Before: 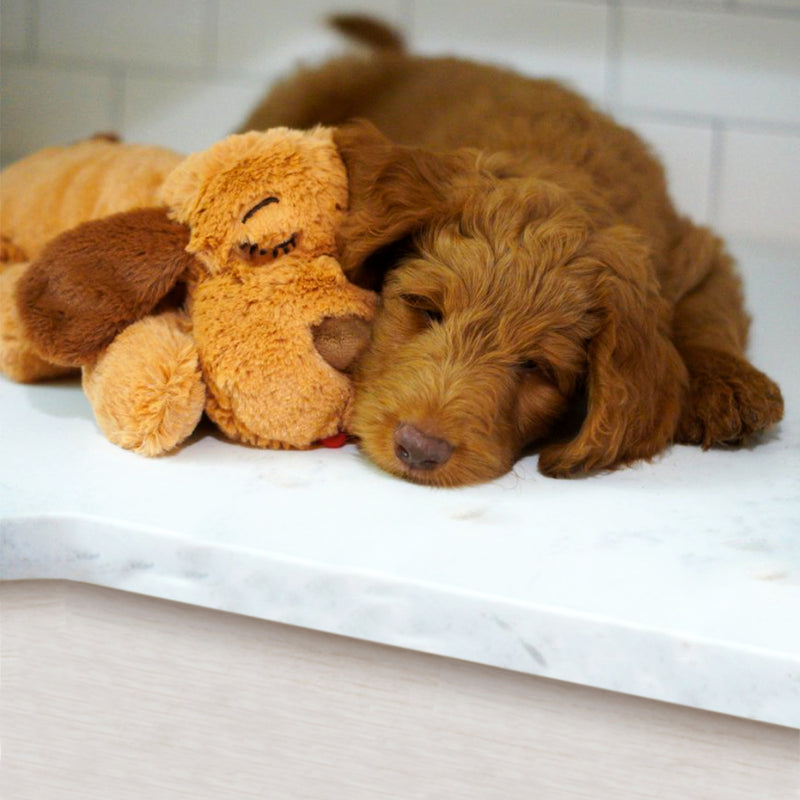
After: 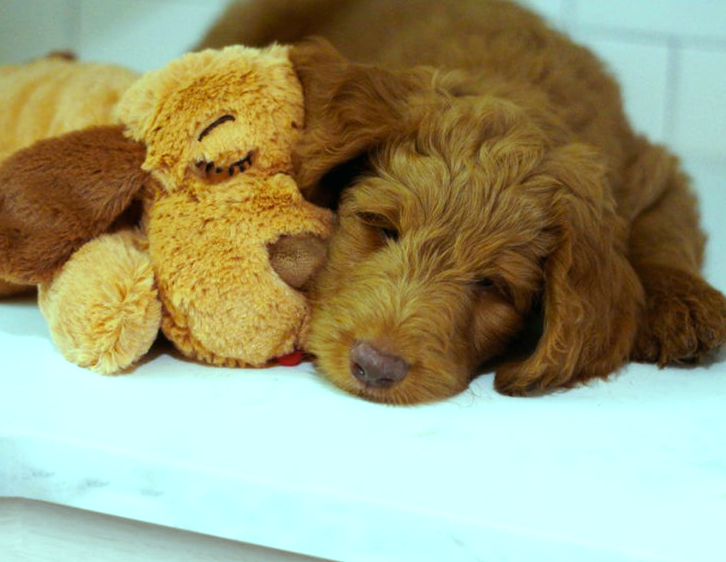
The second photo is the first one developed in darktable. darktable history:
crop: left 5.596%, top 10.314%, right 3.534%, bottom 19.395%
color balance: mode lift, gamma, gain (sRGB), lift [0.997, 0.979, 1.021, 1.011], gamma [1, 1.084, 0.916, 0.998], gain [1, 0.87, 1.13, 1.101], contrast 4.55%, contrast fulcrum 38.24%, output saturation 104.09%
